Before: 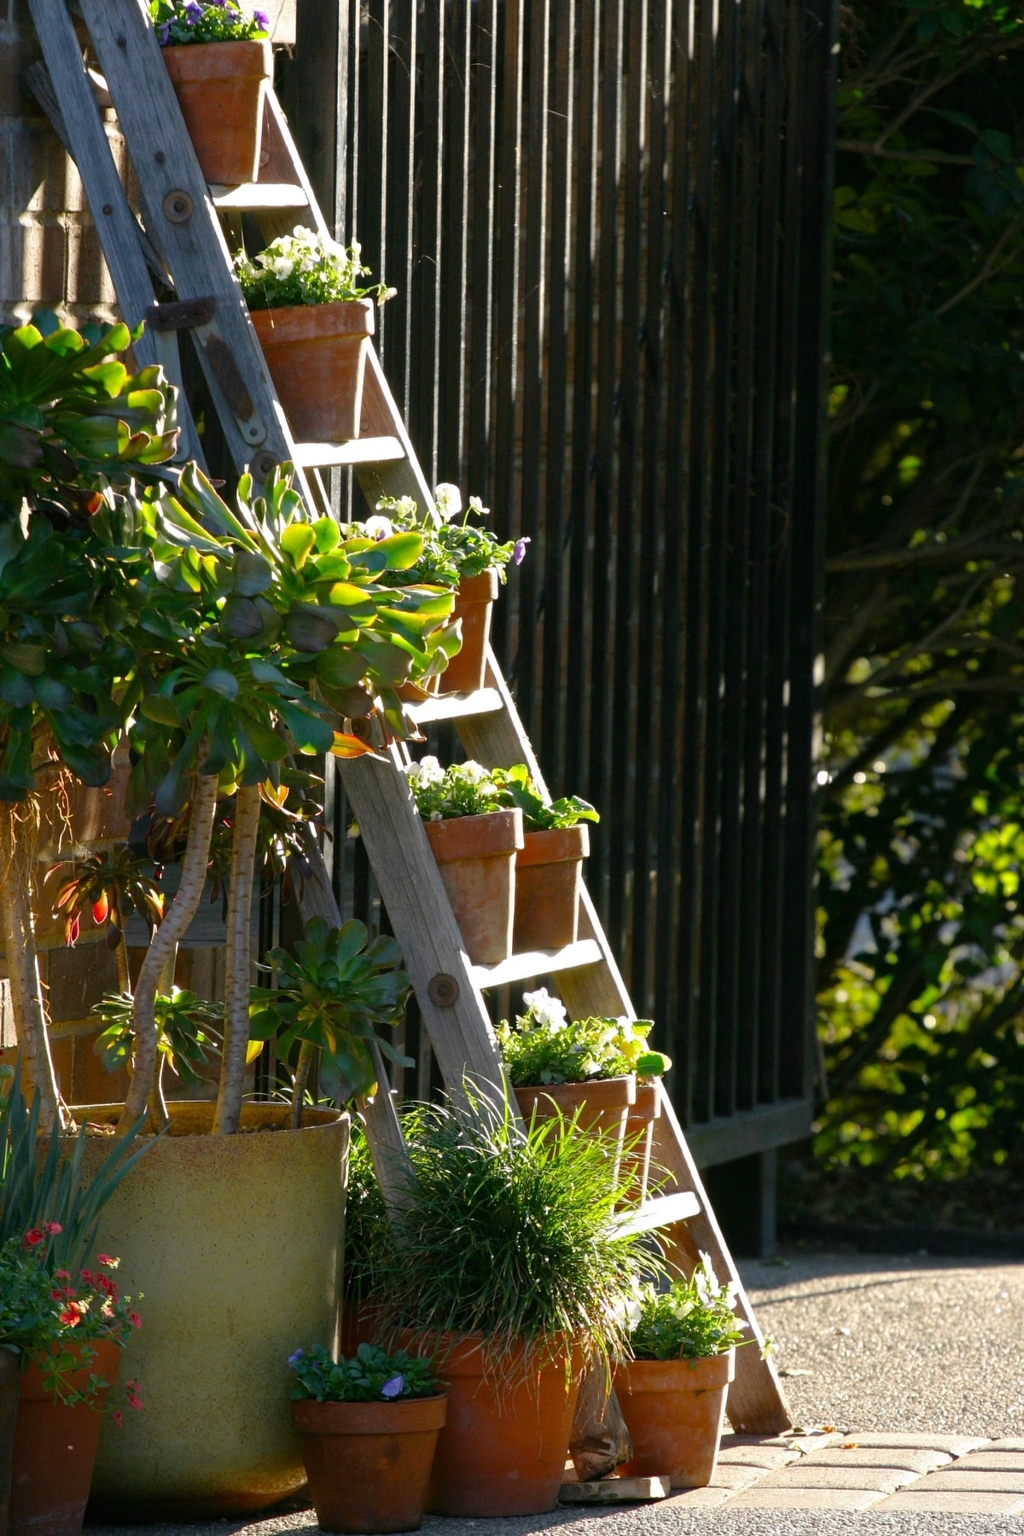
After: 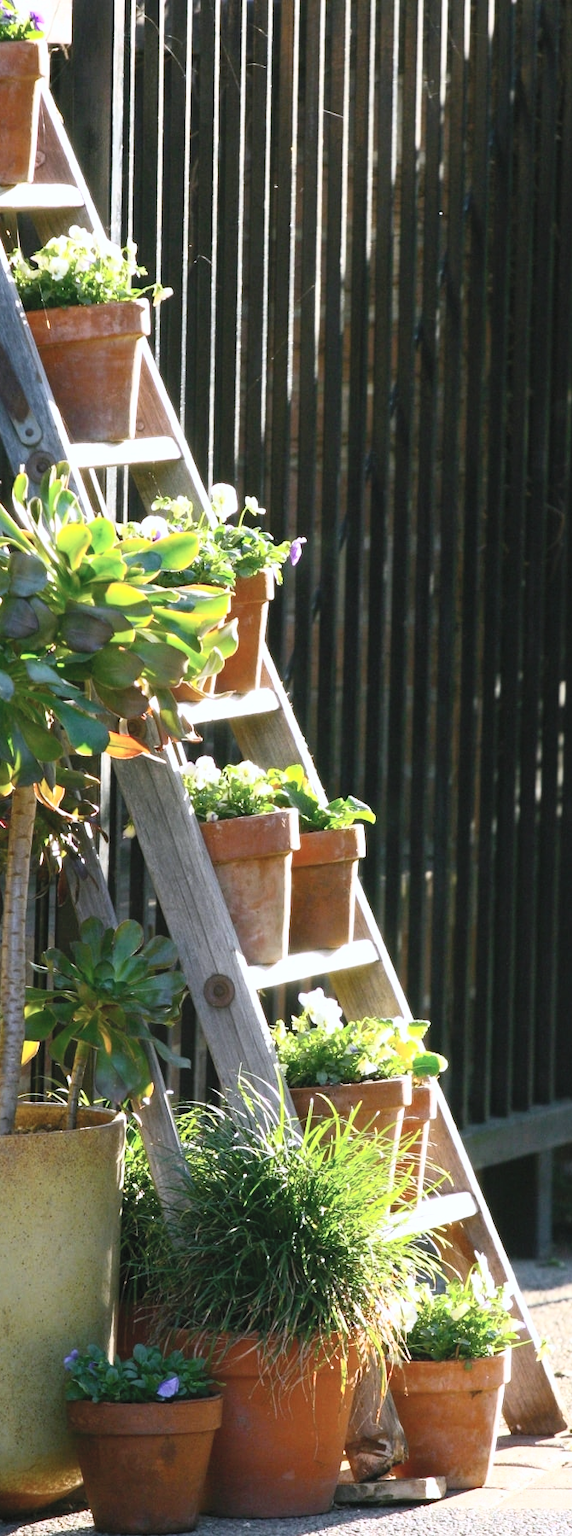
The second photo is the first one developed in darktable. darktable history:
crop: left 21.946%, right 22.153%, bottom 0.004%
contrast brightness saturation: contrast 0.379, brightness 0.535
color calibration: gray › normalize channels true, illuminant as shot in camera, x 0.358, y 0.373, temperature 4628.91 K, gamut compression 0.016
